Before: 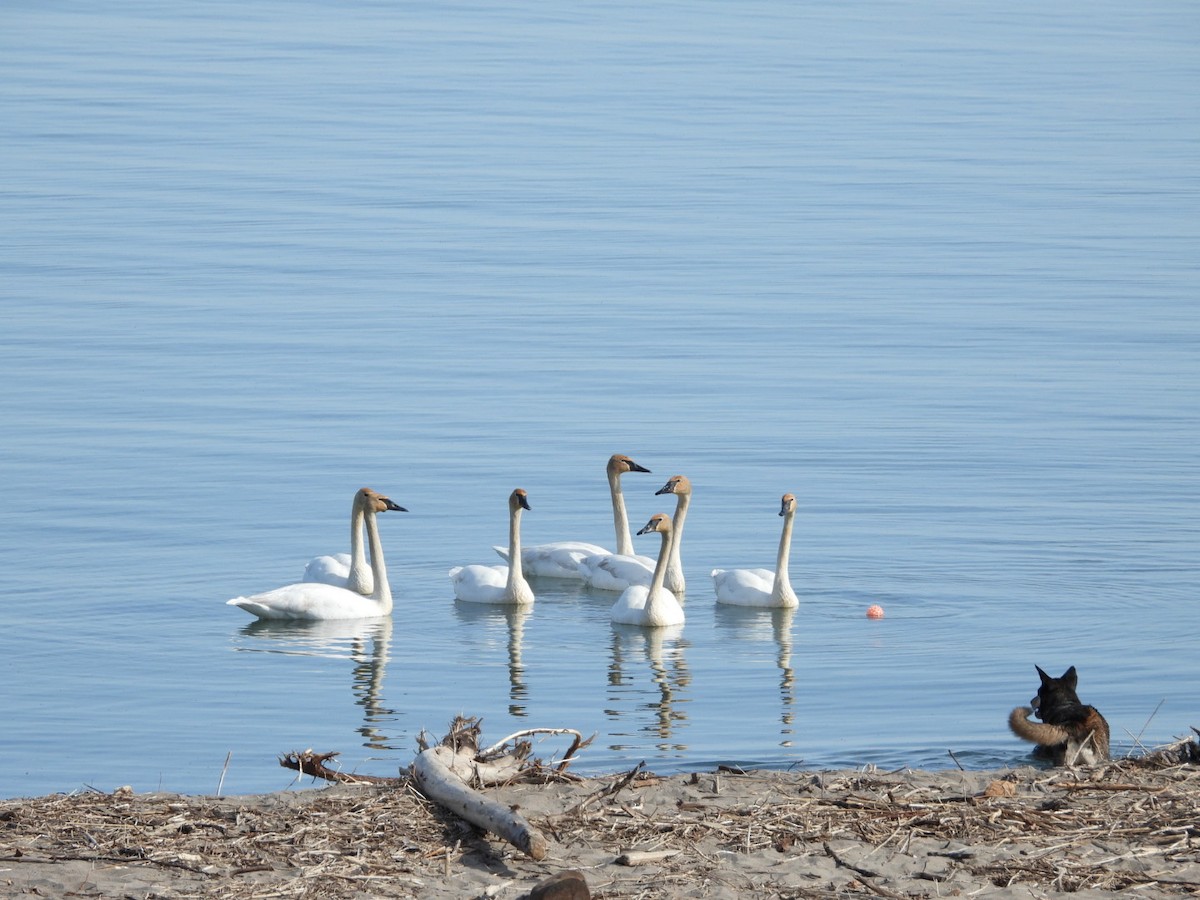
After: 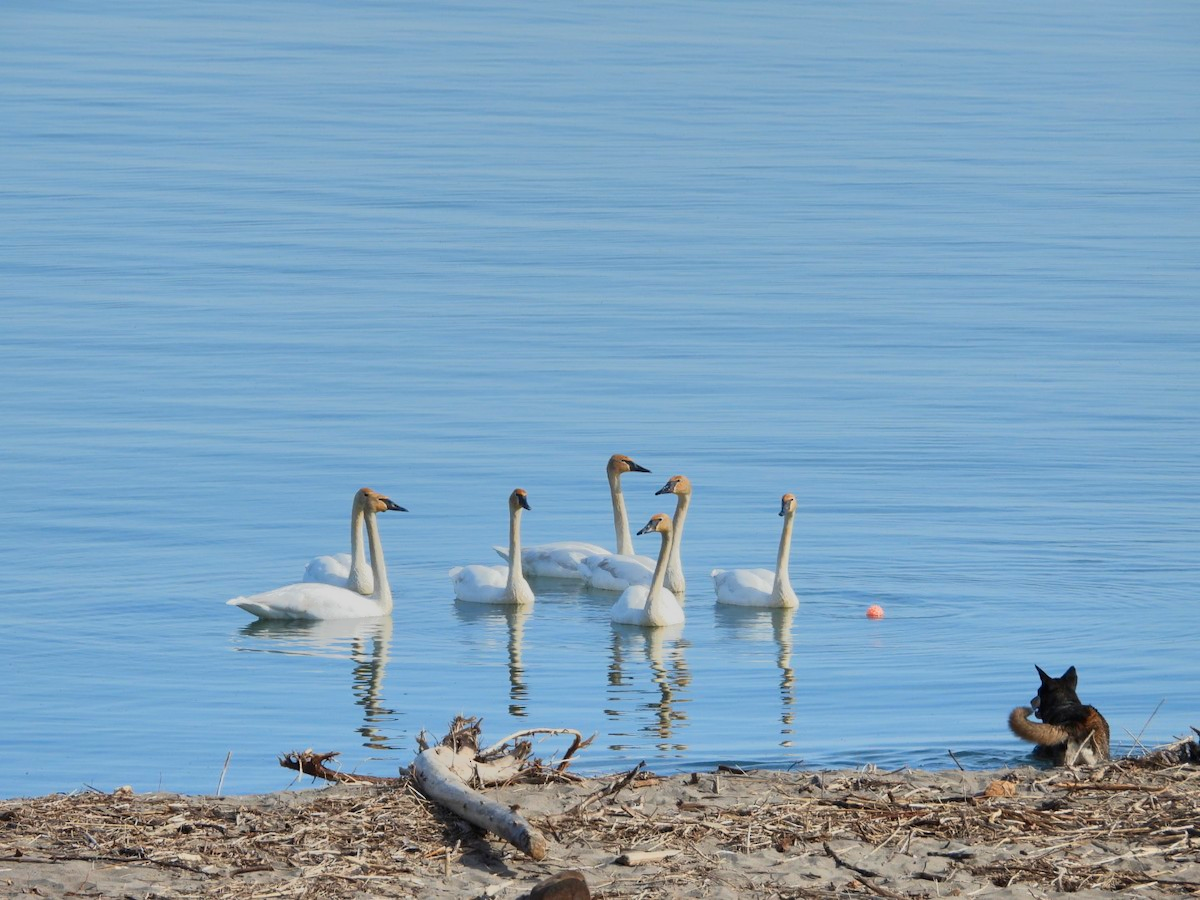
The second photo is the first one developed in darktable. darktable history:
tone equalizer: -7 EV -0.63 EV, -6 EV 1 EV, -5 EV -0.45 EV, -4 EV 0.43 EV, -3 EV 0.41 EV, -2 EV 0.15 EV, -1 EV -0.15 EV, +0 EV -0.39 EV, smoothing diameter 25%, edges refinement/feathering 10, preserve details guided filter
shadows and highlights: shadows 10, white point adjustment 1, highlights -40
contrast brightness saturation: brightness -0.02, saturation 0.35
